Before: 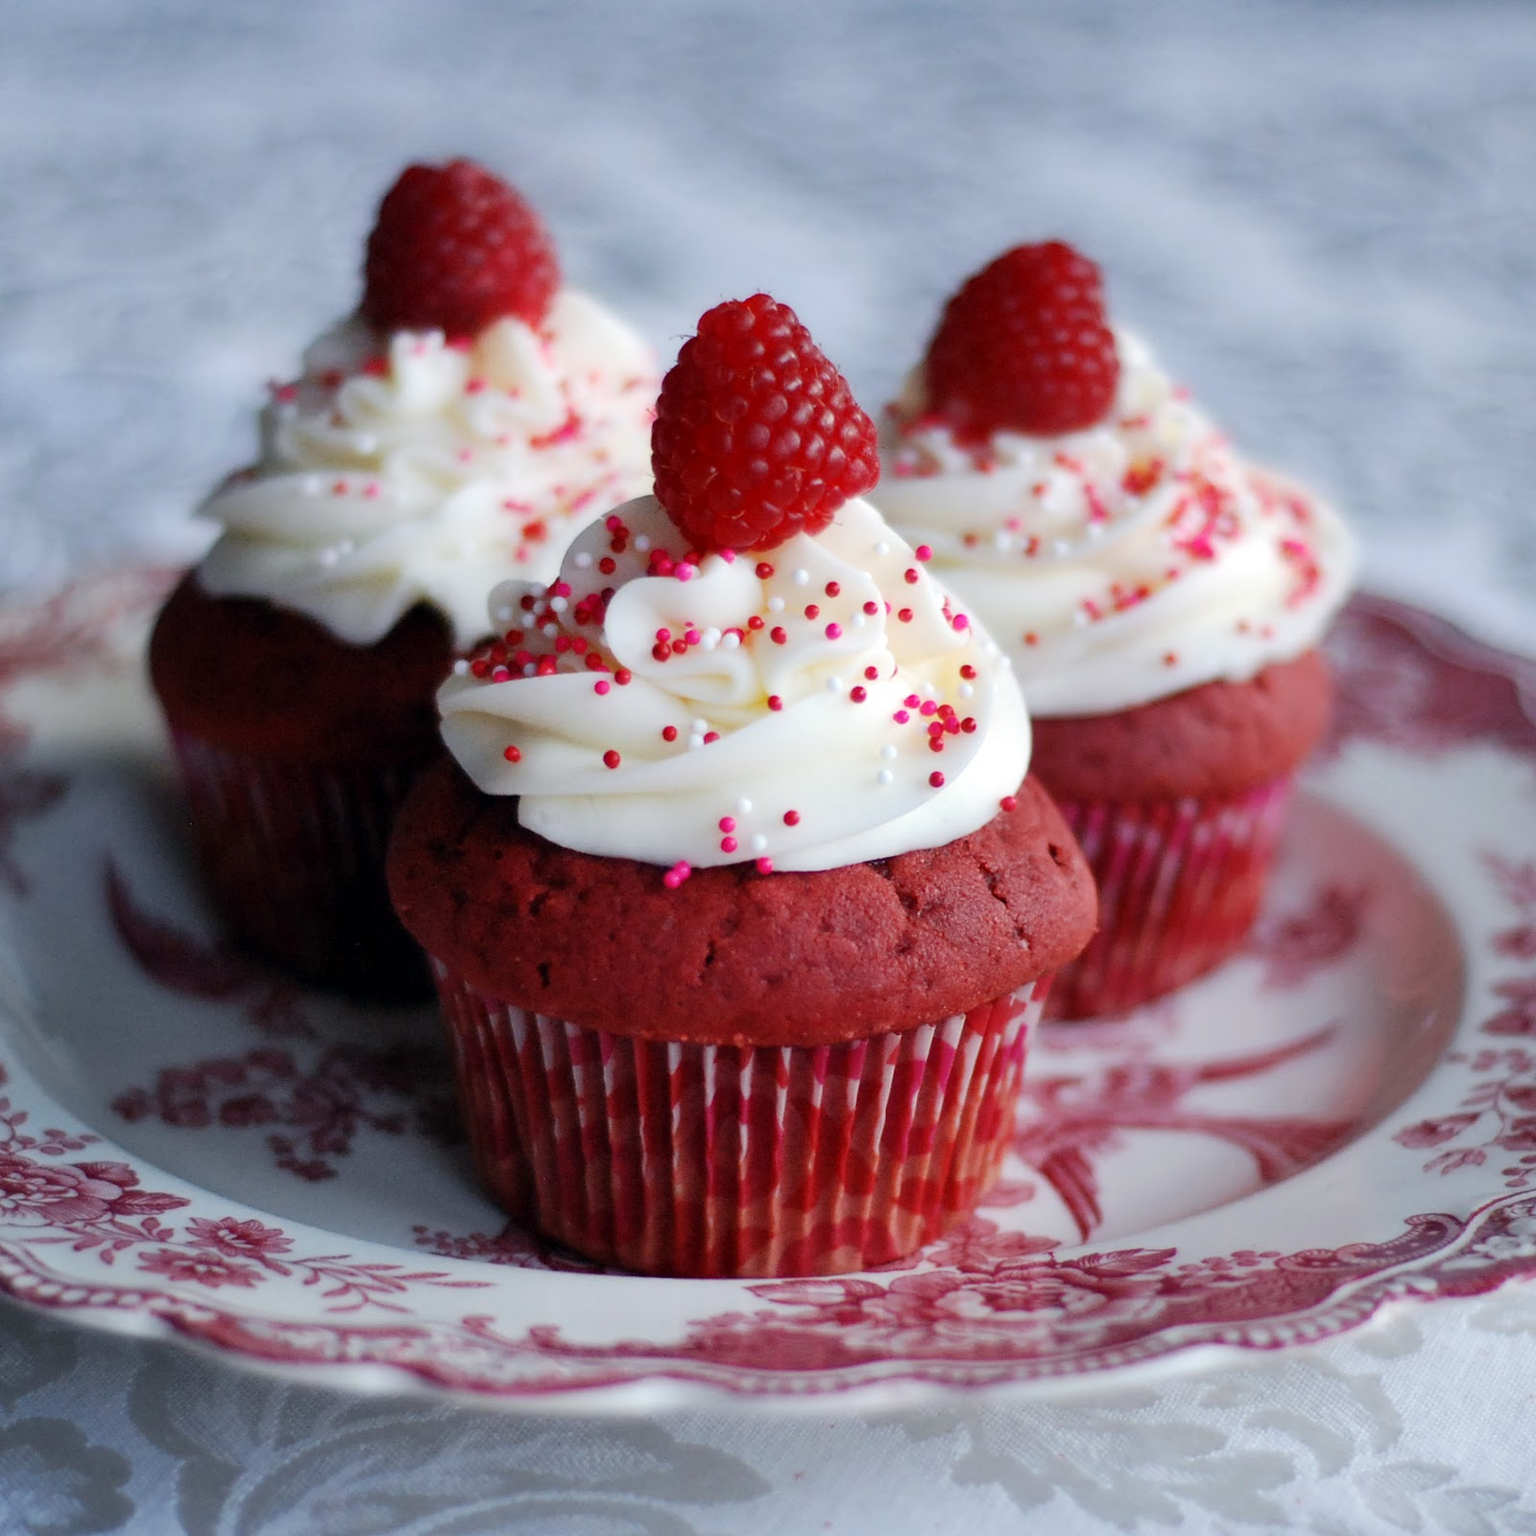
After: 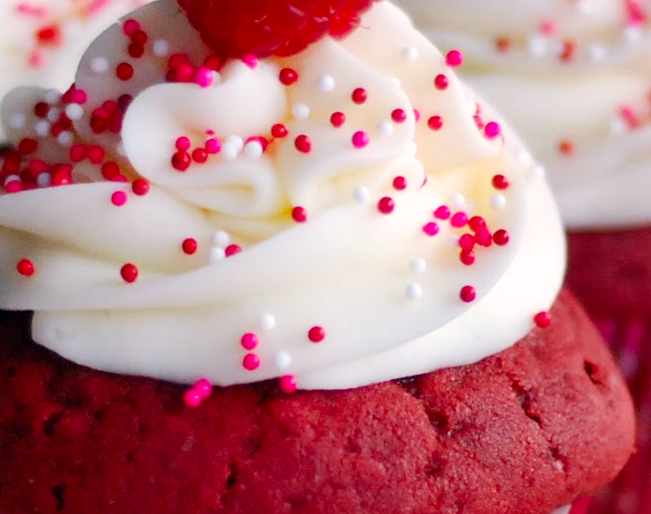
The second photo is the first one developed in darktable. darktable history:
crop: left 31.793%, top 32.421%, right 27.507%, bottom 35.445%
color correction: highlights a* 3.32, highlights b* 1.73, saturation 1.22
